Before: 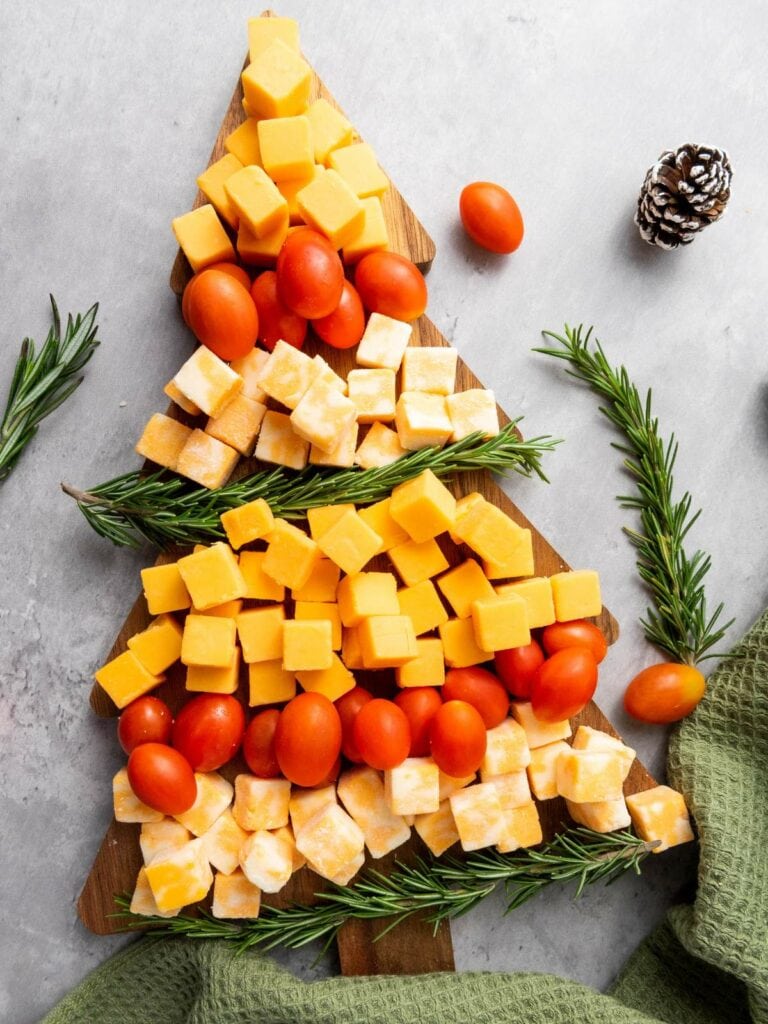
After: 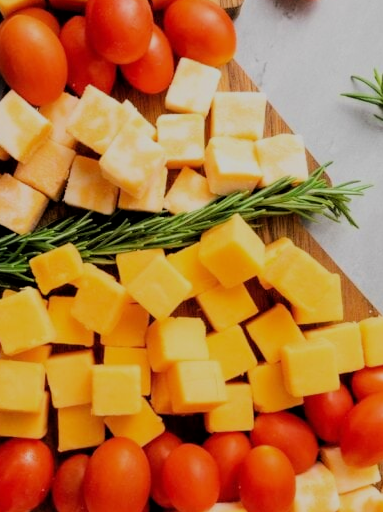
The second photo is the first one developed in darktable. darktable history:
crop: left 25%, top 25%, right 25%, bottom 25%
filmic rgb: black relative exposure -6.15 EV, white relative exposure 6.96 EV, hardness 2.23, color science v6 (2022)
